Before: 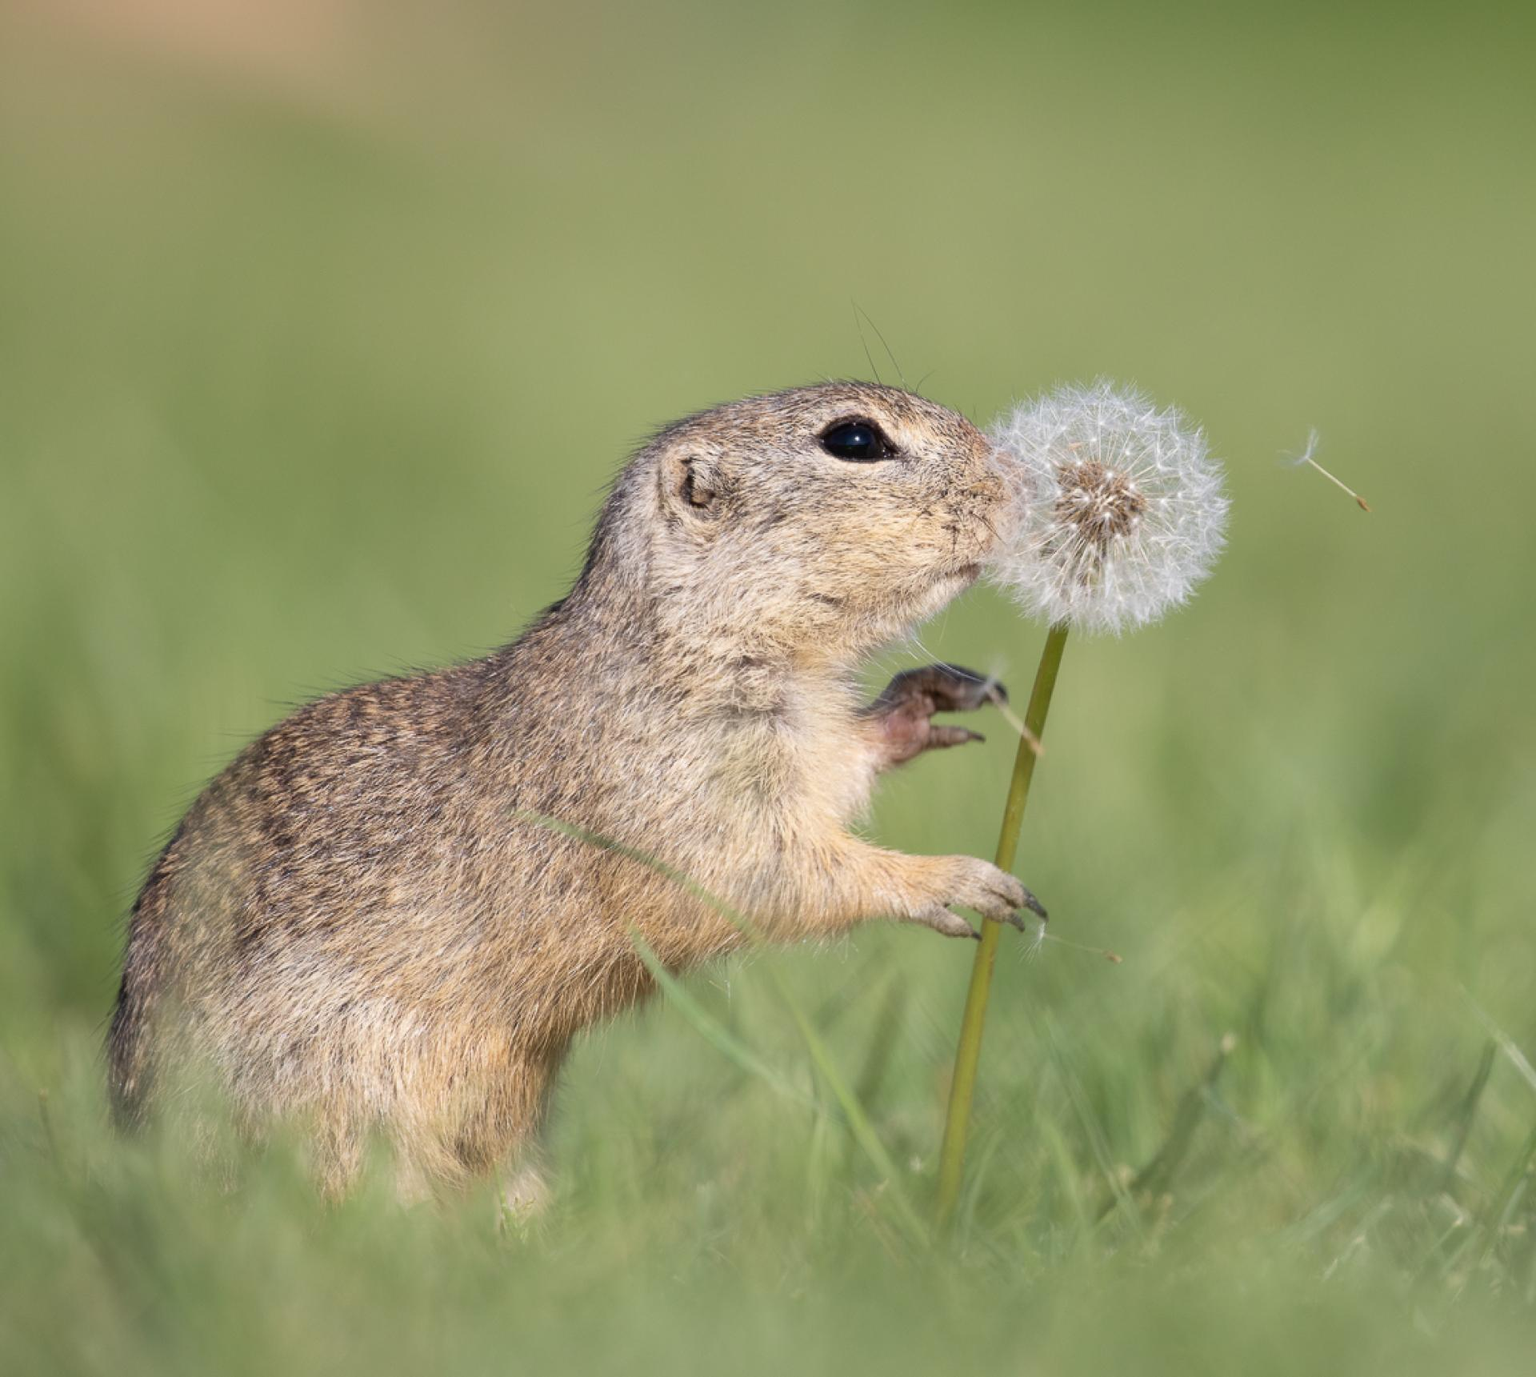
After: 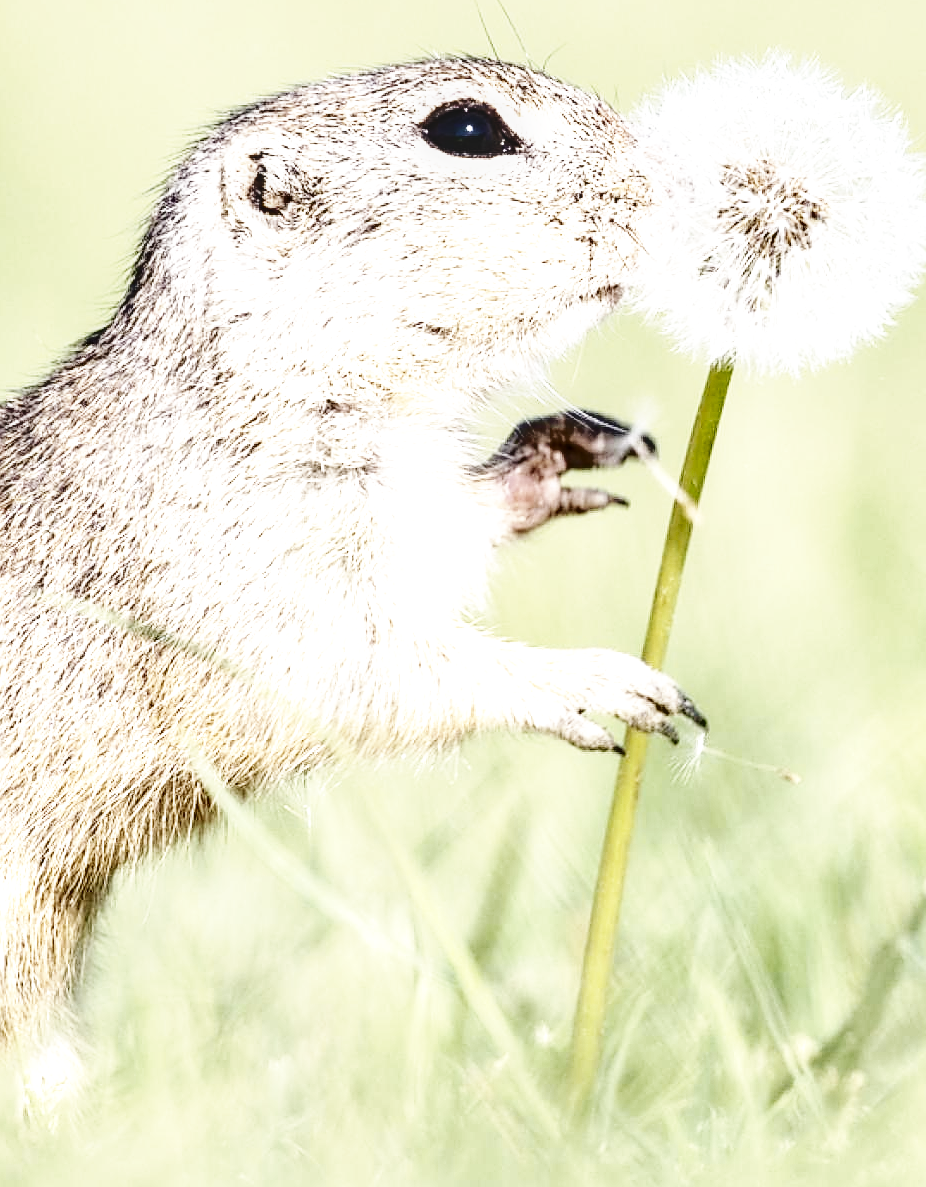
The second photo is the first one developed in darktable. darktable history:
shadows and highlights: low approximation 0.01, soften with gaussian
contrast brightness saturation: contrast 0.103, saturation -0.354
crop: left 31.372%, top 24.406%, right 20.383%, bottom 6.565%
local contrast: detail 130%
base curve: curves: ch0 [(0, 0) (0.007, 0.004) (0.027, 0.03) (0.046, 0.07) (0.207, 0.54) (0.442, 0.872) (0.673, 0.972) (1, 1)], preserve colors none
exposure: exposure 0.774 EV, compensate highlight preservation false
sharpen: on, module defaults
